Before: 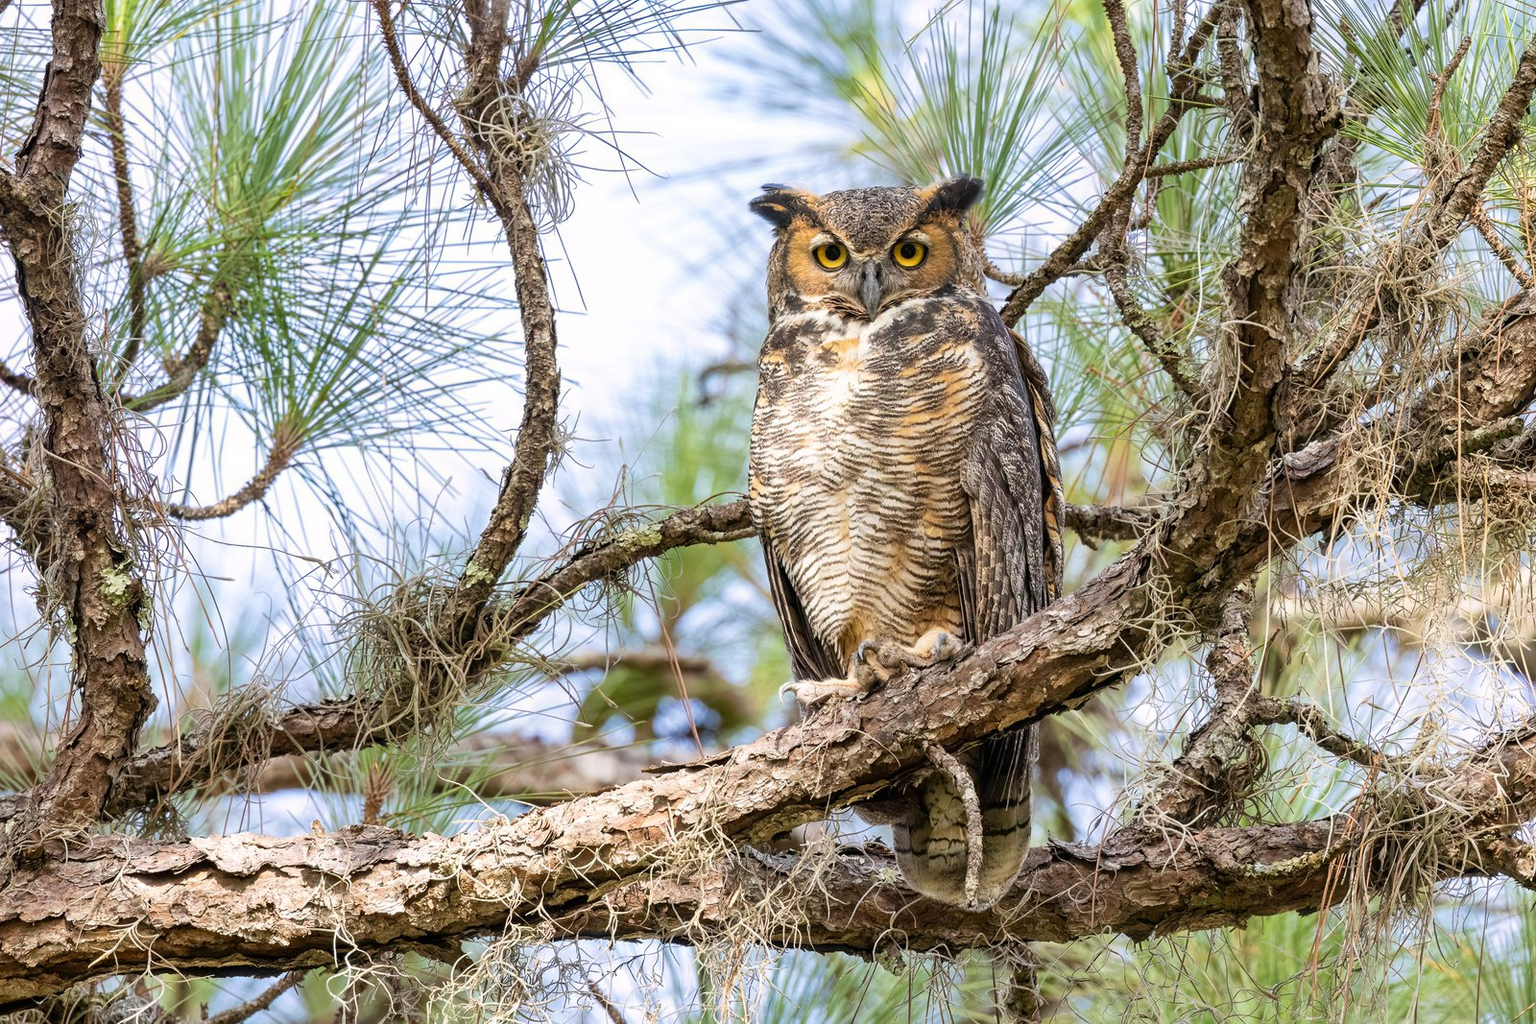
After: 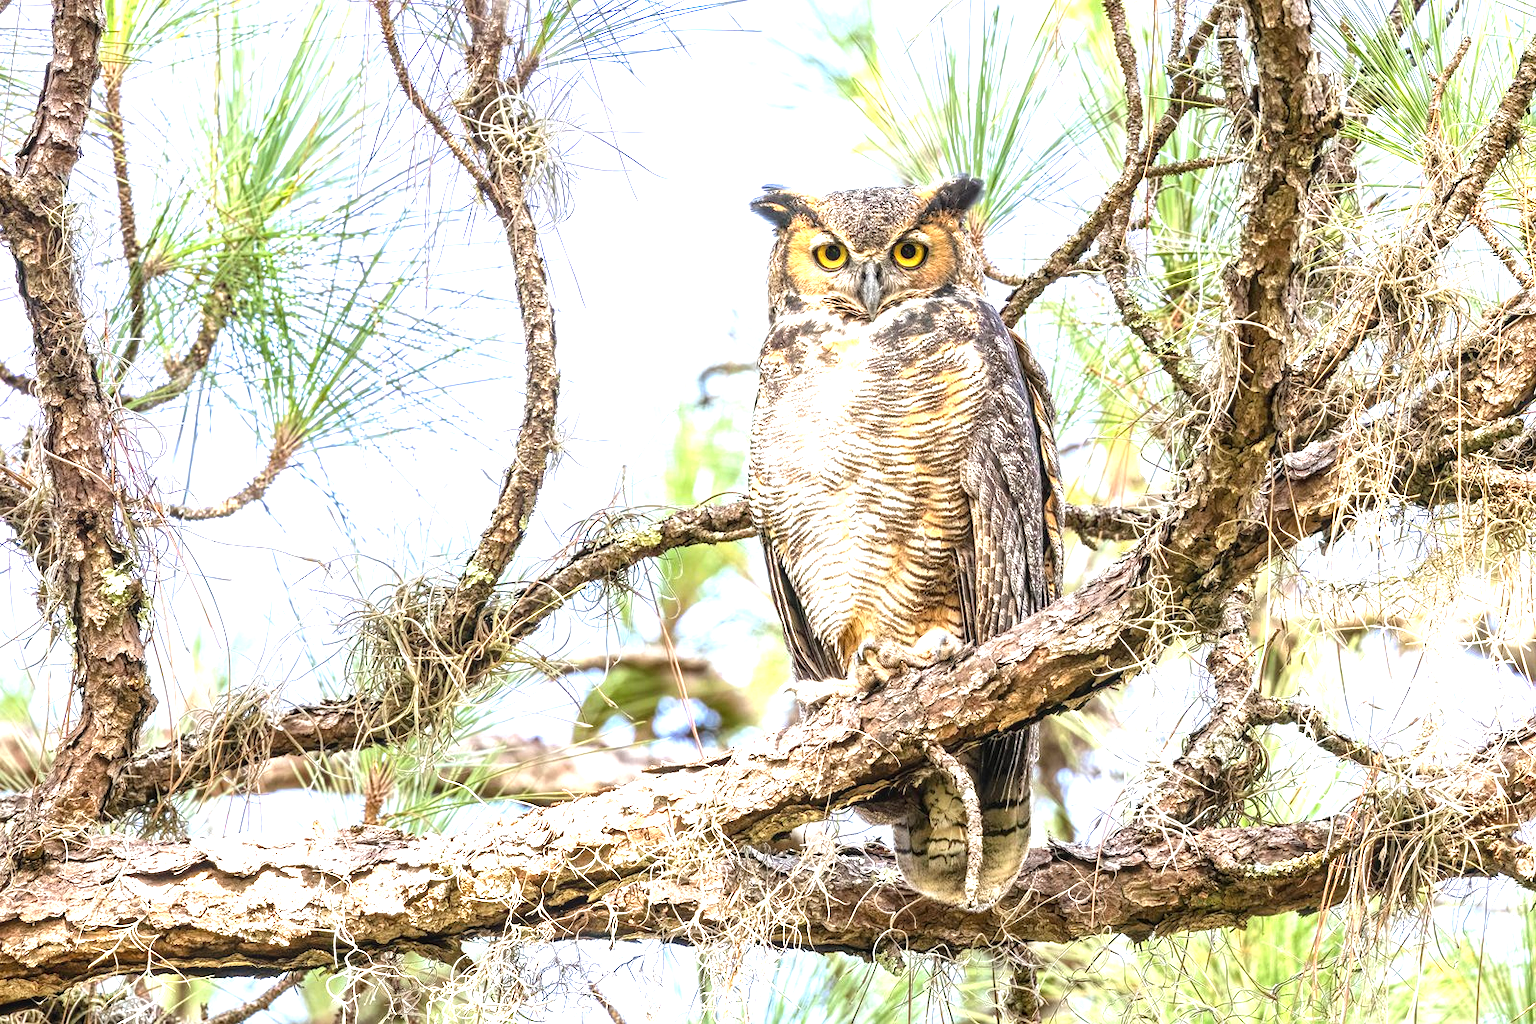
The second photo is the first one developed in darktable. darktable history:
local contrast: on, module defaults
exposure: black level correction 0, exposure 1.35 EV, compensate exposure bias true, compensate highlight preservation false
